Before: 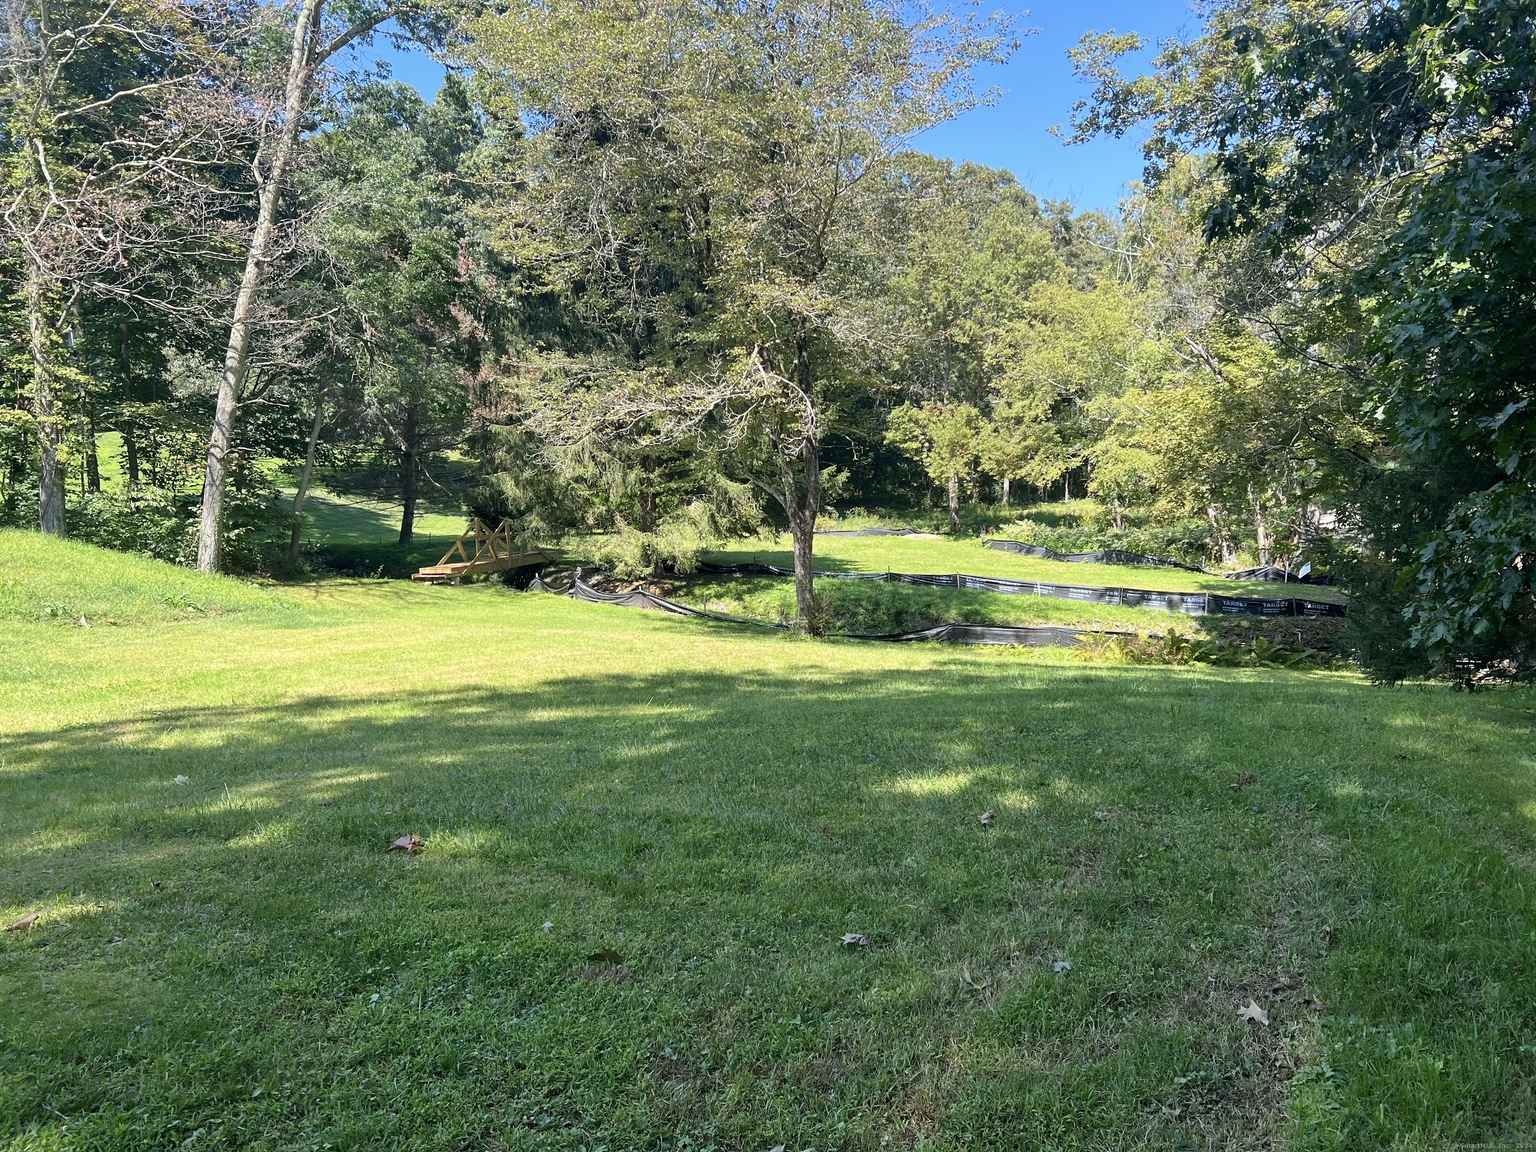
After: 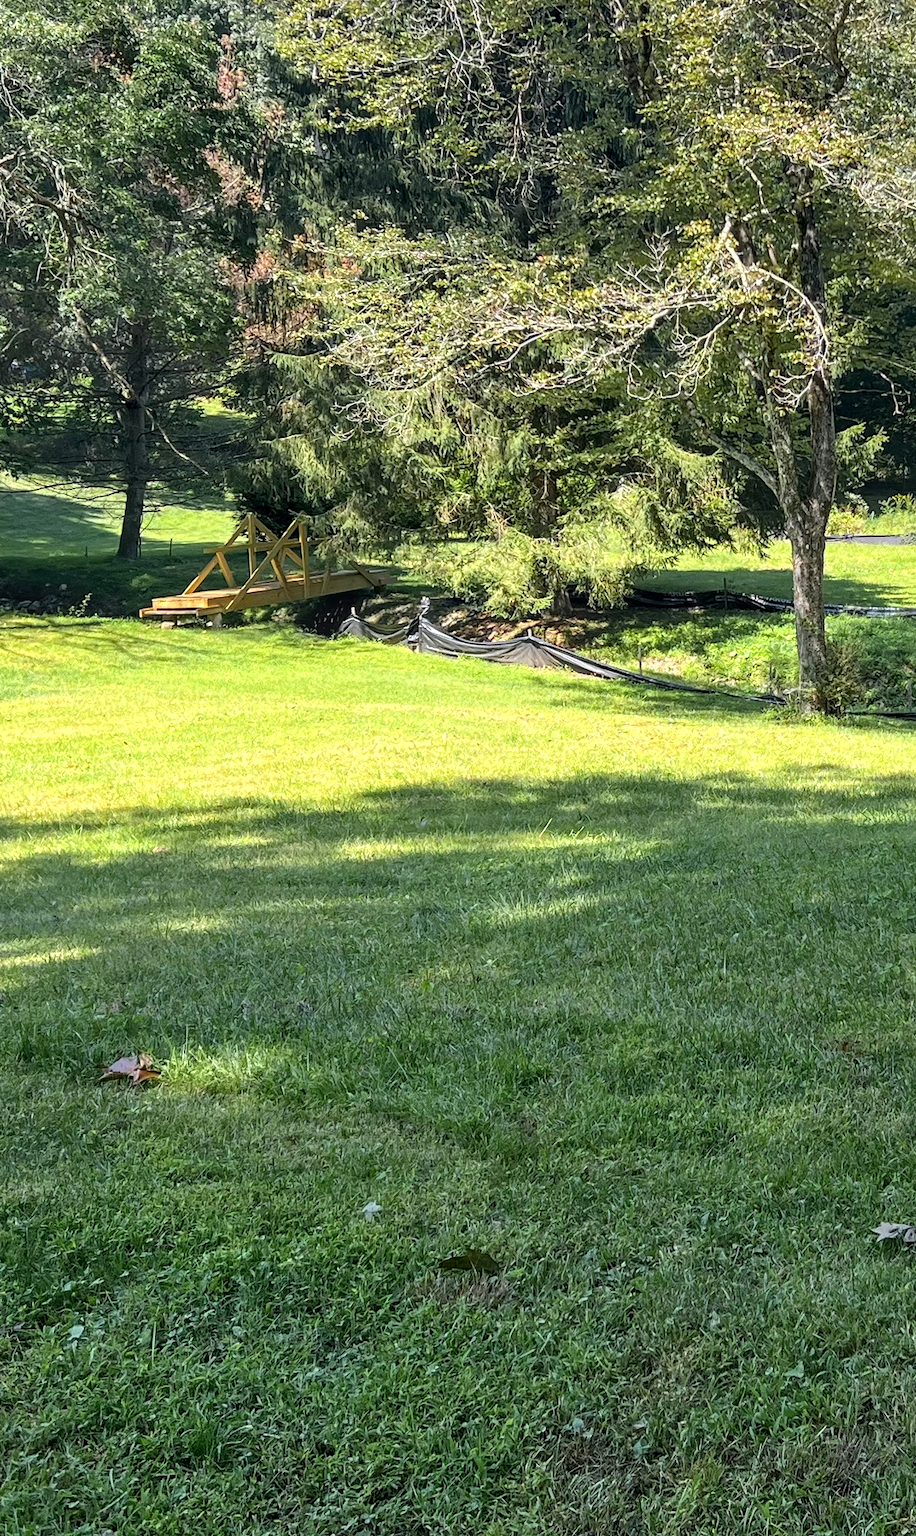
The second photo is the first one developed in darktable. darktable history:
local contrast: on, module defaults
crop and rotate: left 21.5%, top 18.921%, right 43.556%, bottom 2.971%
color zones: curves: ch0 [(0.224, 0.526) (0.75, 0.5)]; ch1 [(0.055, 0.526) (0.224, 0.761) (0.377, 0.526) (0.75, 0.5)]
